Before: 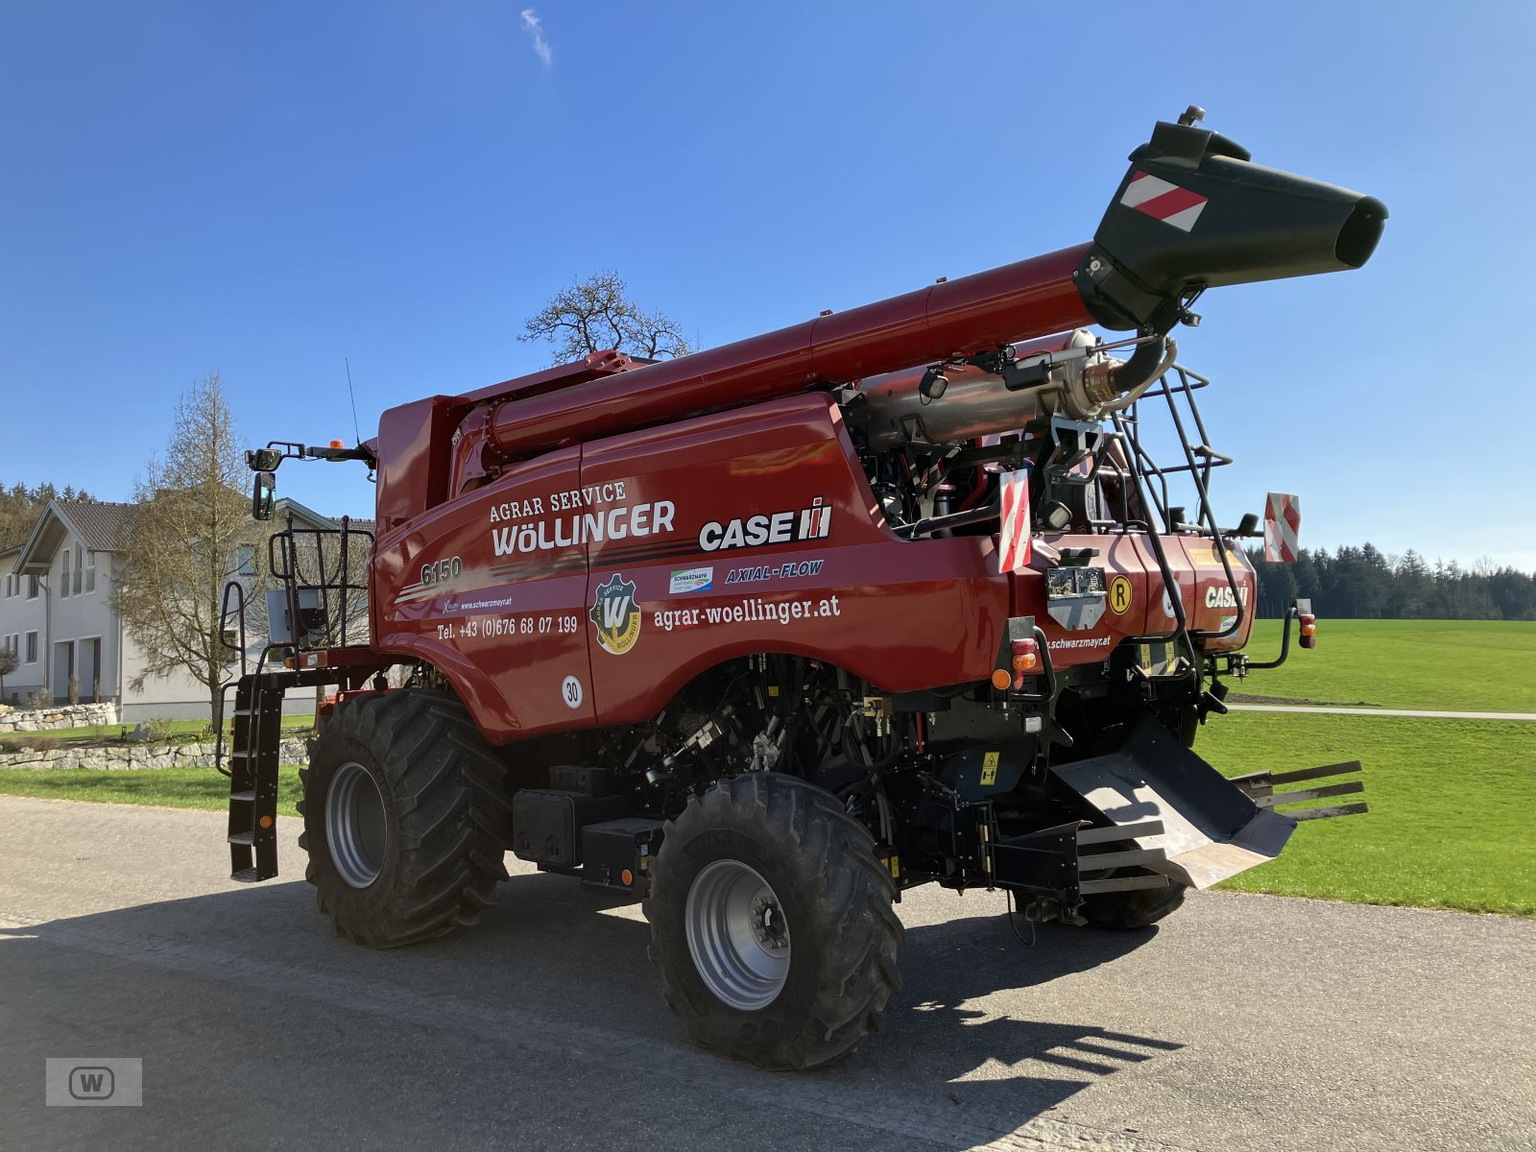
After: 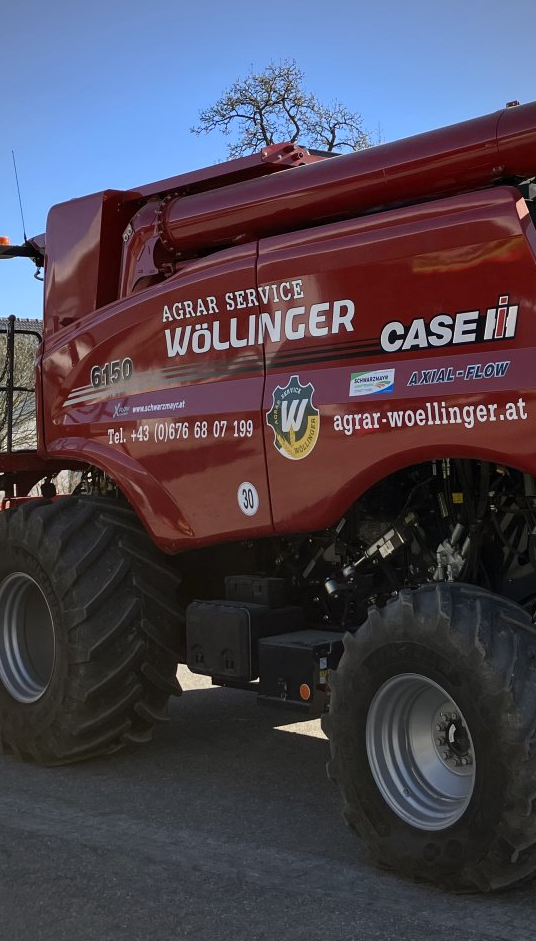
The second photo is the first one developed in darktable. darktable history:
crop and rotate: left 21.77%, top 18.528%, right 44.676%, bottom 2.997%
tone equalizer: -8 EV -0.55 EV
contrast brightness saturation: contrast 0.1, brightness 0.02, saturation 0.02
vignetting: unbound false
